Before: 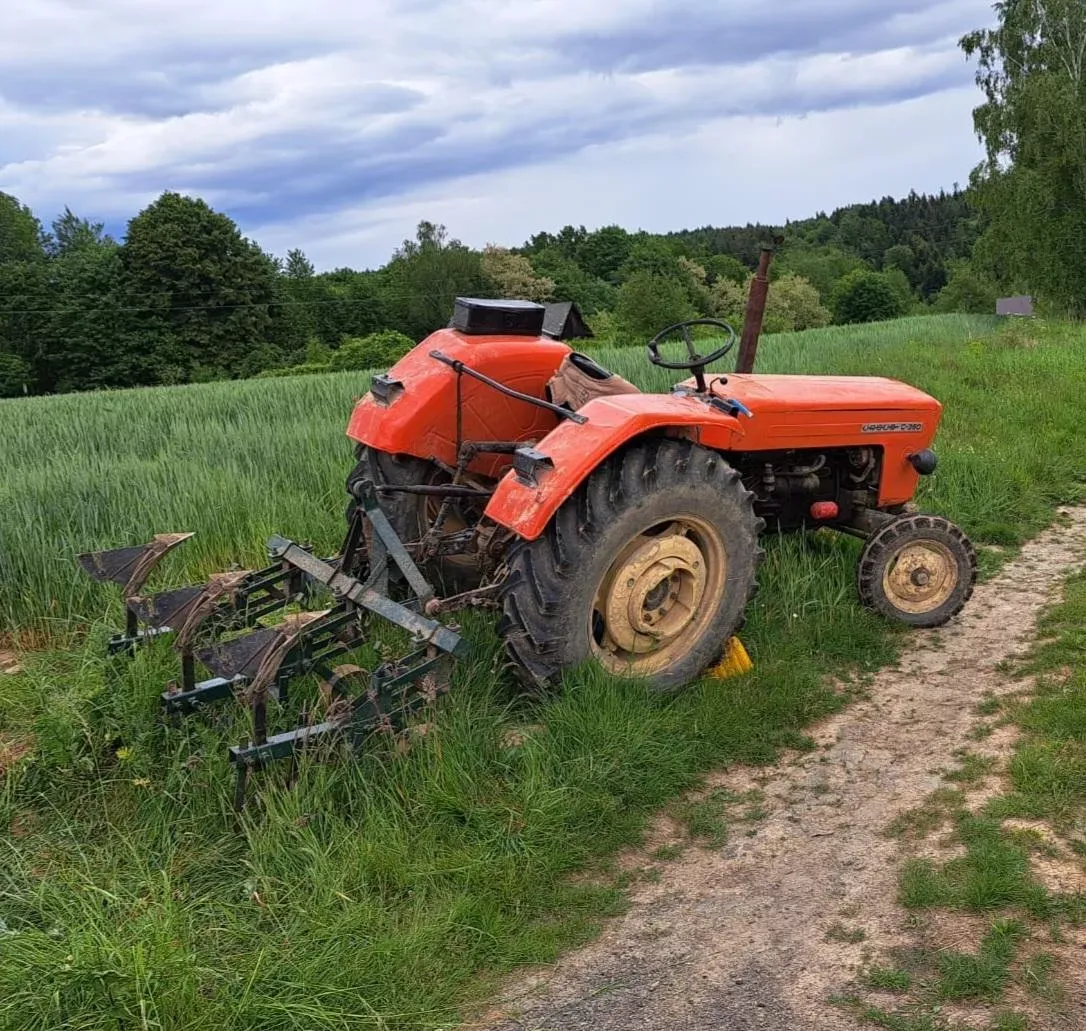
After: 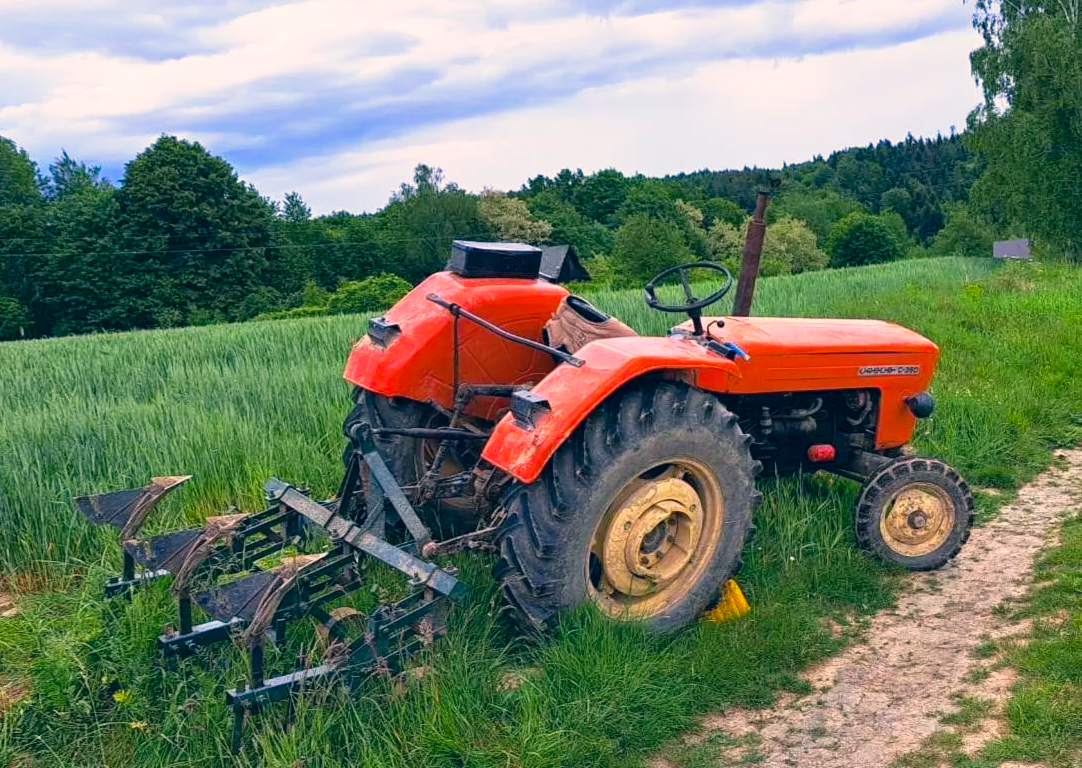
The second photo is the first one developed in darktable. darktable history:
color balance rgb: perceptual saturation grading › global saturation 30.507%
color calibration: x 0.37, y 0.382, temperature 4317.88 K
color correction: highlights a* 10.38, highlights b* 14.27, shadows a* -9.88, shadows b* -14.85
base curve: curves: ch0 [(0, 0) (0.688, 0.865) (1, 1)], preserve colors none
crop: left 0.294%, top 5.538%, bottom 19.923%
